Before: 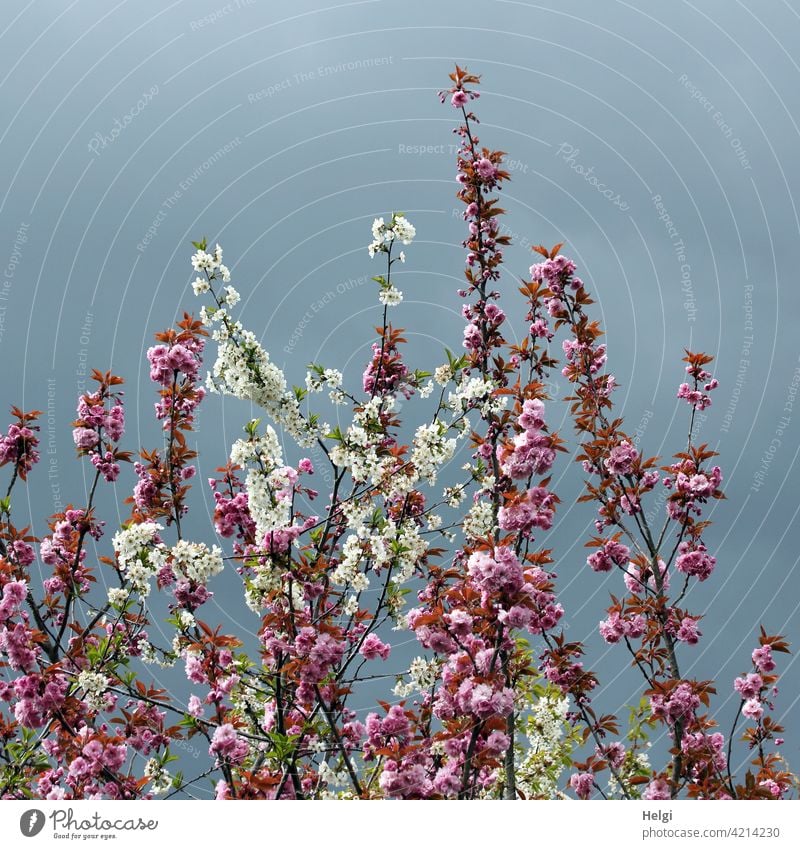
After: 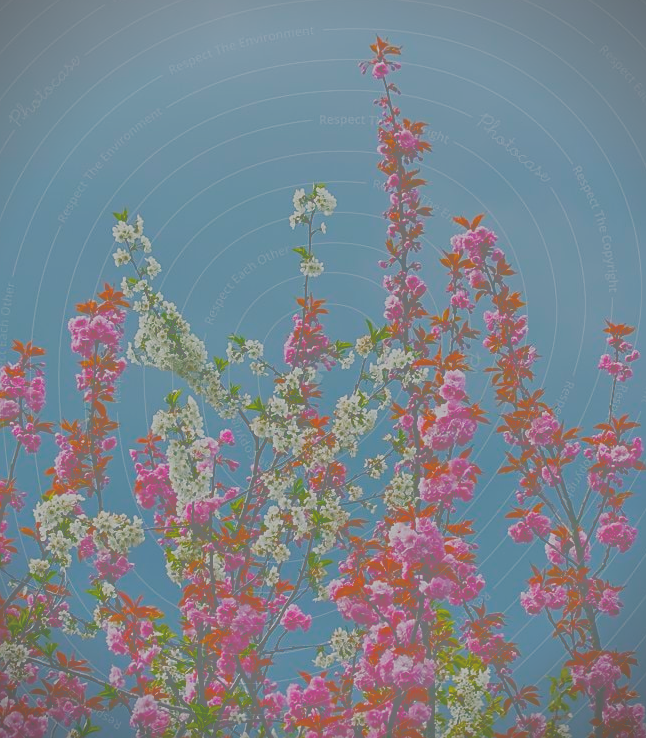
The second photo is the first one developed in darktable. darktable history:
tone equalizer: -8 EV -0.04 EV, -7 EV 0.044 EV, -6 EV -0.007 EV, -5 EV 0.007 EV, -4 EV -0.049 EV, -3 EV -0.24 EV, -2 EV -0.686 EV, -1 EV -0.963 EV, +0 EV -0.963 EV
filmic rgb: black relative exposure -7.65 EV, white relative exposure 4.56 EV, threshold 3.05 EV, hardness 3.61, enable highlight reconstruction true
color balance rgb: shadows lift › chroma 3.175%, shadows lift › hue 241.8°, global offset › luminance 0.262%, linear chroma grading › global chroma 17.16%, perceptual saturation grading › global saturation 20%, perceptual saturation grading › highlights -14.438%, perceptual saturation grading › shadows 49.309%
tone curve: curves: ch0 [(0, 0) (0.003, 0.464) (0.011, 0.464) (0.025, 0.464) (0.044, 0.464) (0.069, 0.464) (0.1, 0.463) (0.136, 0.463) (0.177, 0.464) (0.224, 0.469) (0.277, 0.482) (0.335, 0.501) (0.399, 0.53) (0.468, 0.567) (0.543, 0.61) (0.623, 0.663) (0.709, 0.718) (0.801, 0.779) (0.898, 0.842) (1, 1)], color space Lab, independent channels, preserve colors none
crop: left 9.908%, top 3.465%, right 9.272%, bottom 9.552%
sharpen: on, module defaults
vignetting: fall-off start 91.46%, brightness -0.575, unbound false
